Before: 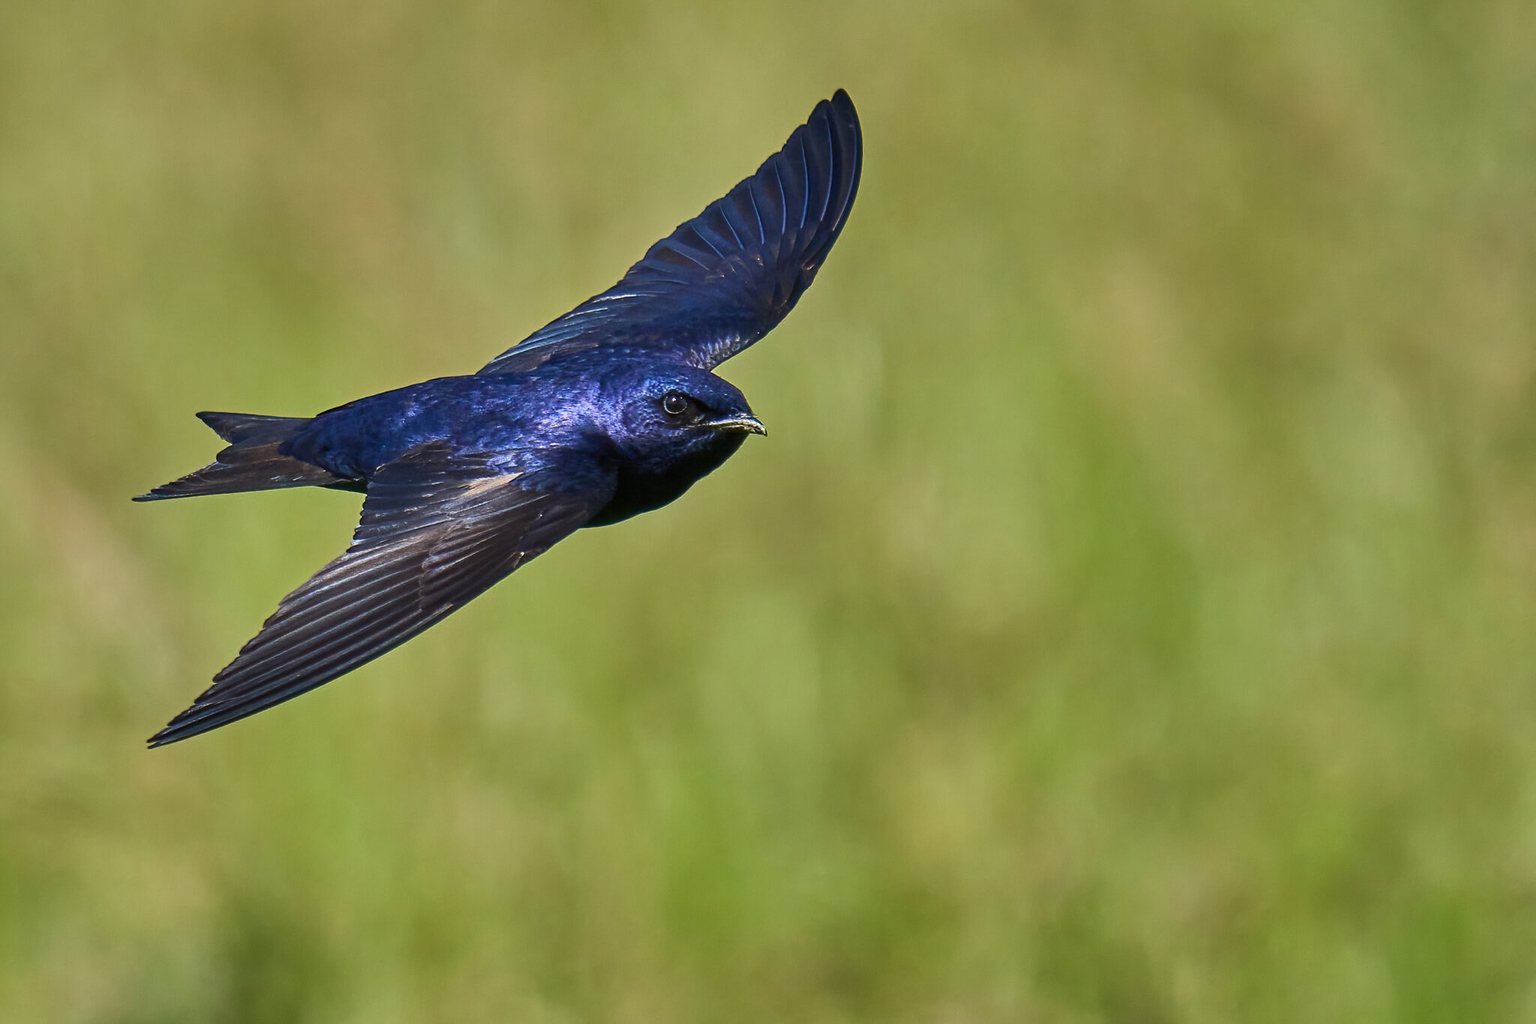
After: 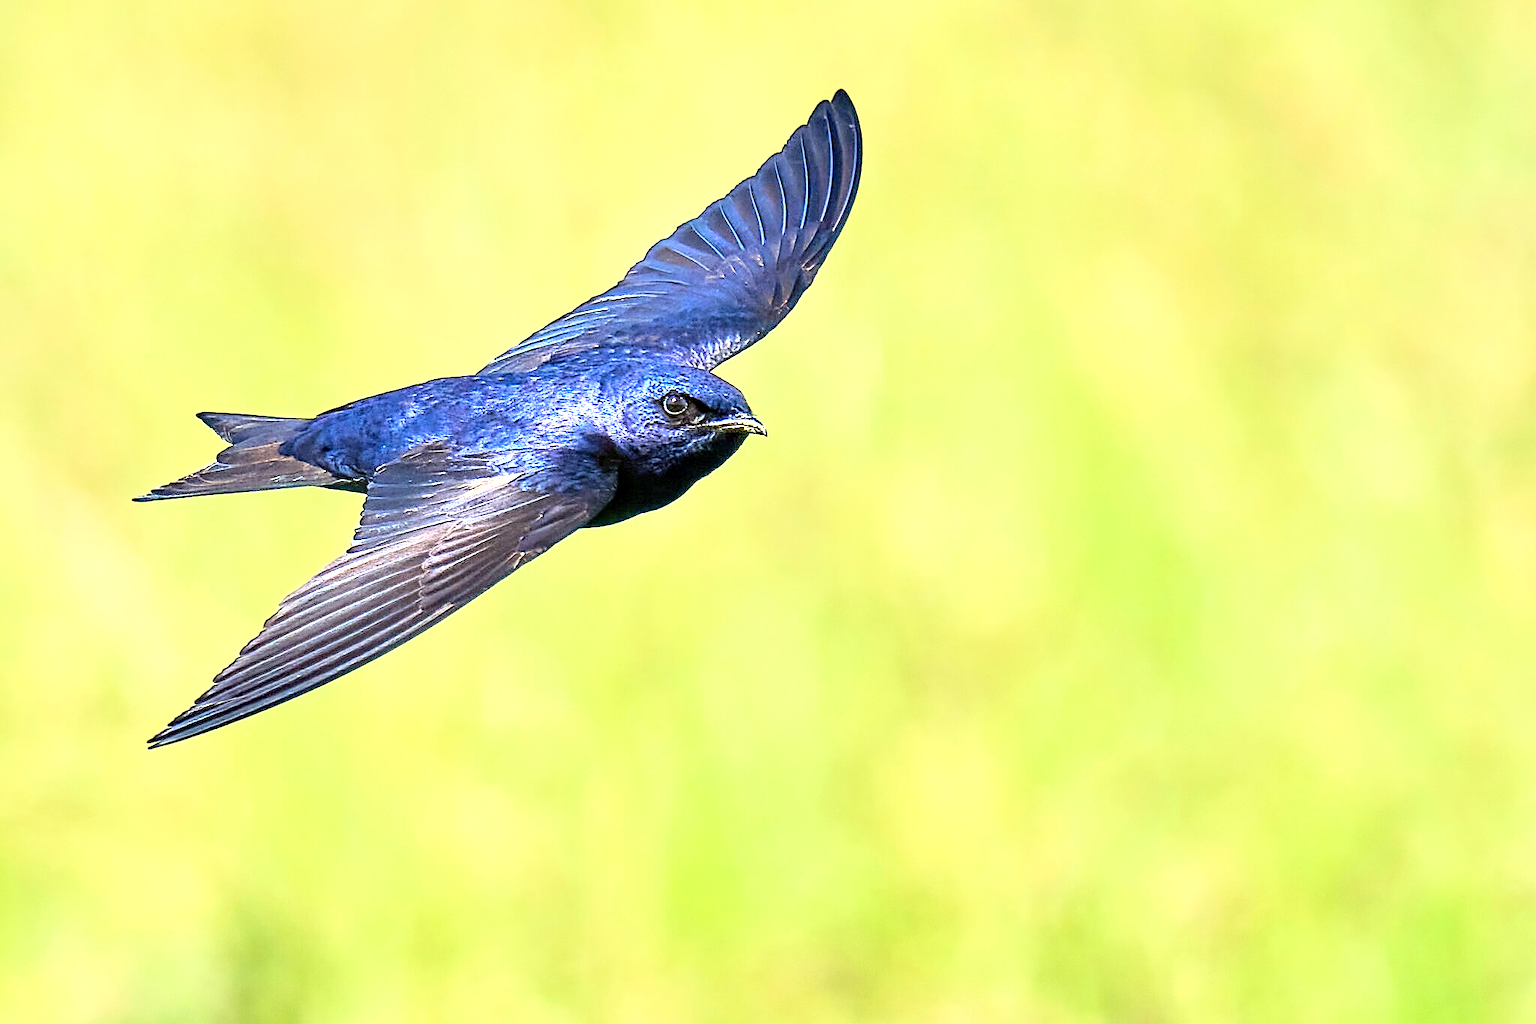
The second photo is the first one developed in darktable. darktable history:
sharpen: radius 1.68, amount 1.282
base curve: curves: ch0 [(0, 0) (0.028, 0.03) (0.121, 0.232) (0.46, 0.748) (0.859, 0.968) (1, 1)], fusion 1
exposure: exposure 1.145 EV, compensate highlight preservation false
